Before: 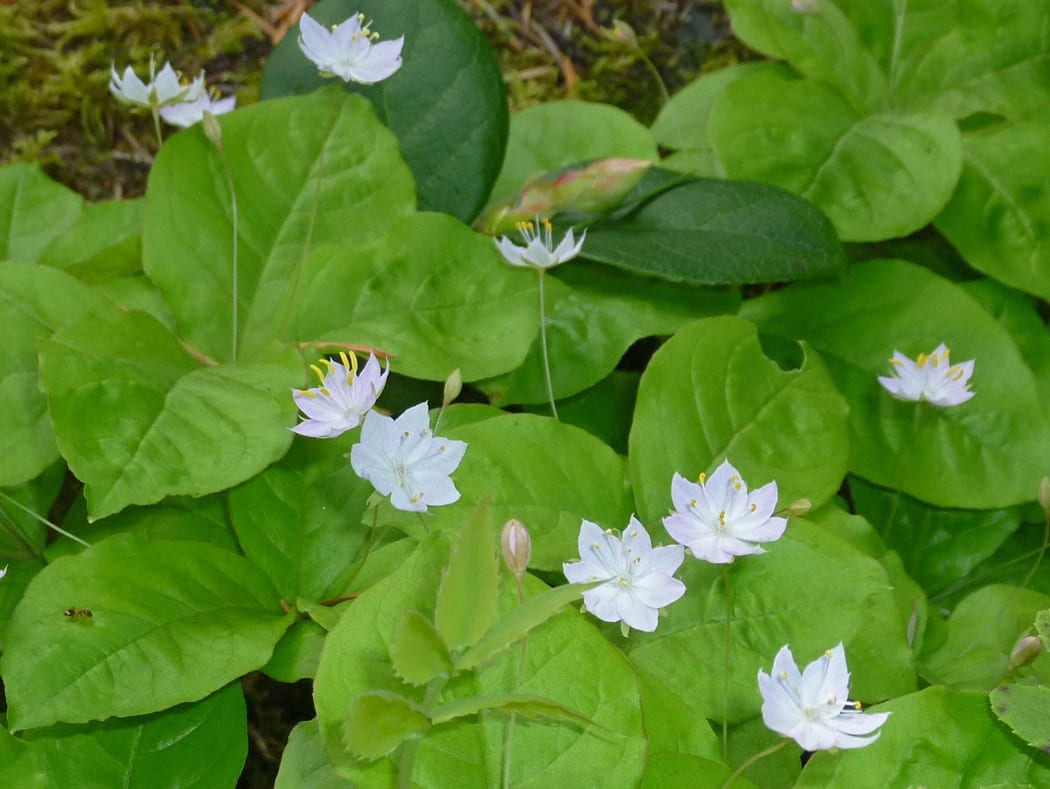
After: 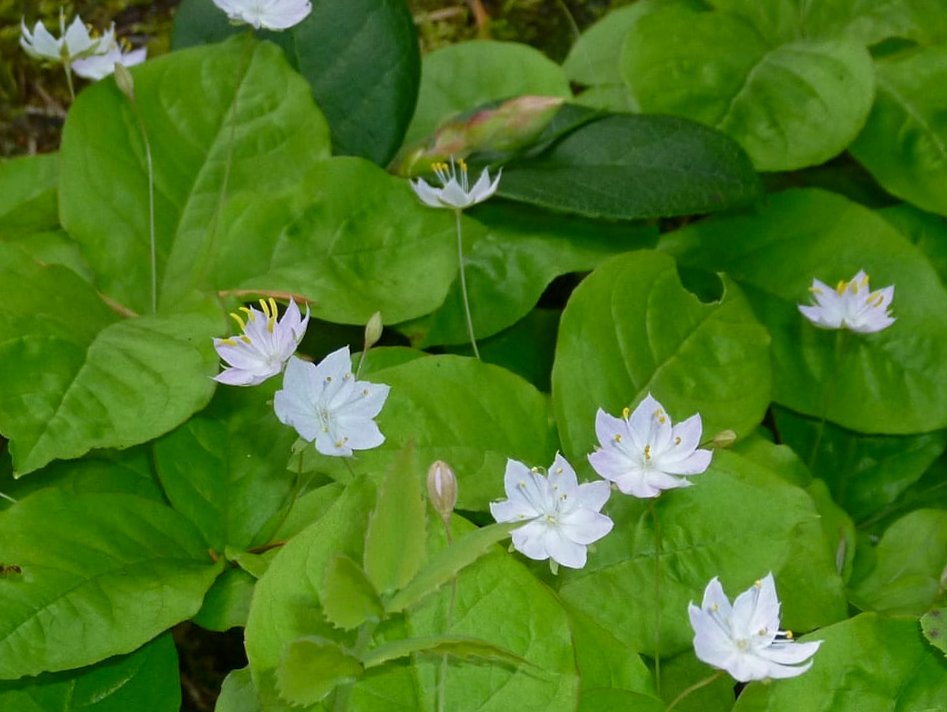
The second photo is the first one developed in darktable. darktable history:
contrast brightness saturation: brightness -0.09
crop and rotate: angle 1.96°, left 5.673%, top 5.673%
